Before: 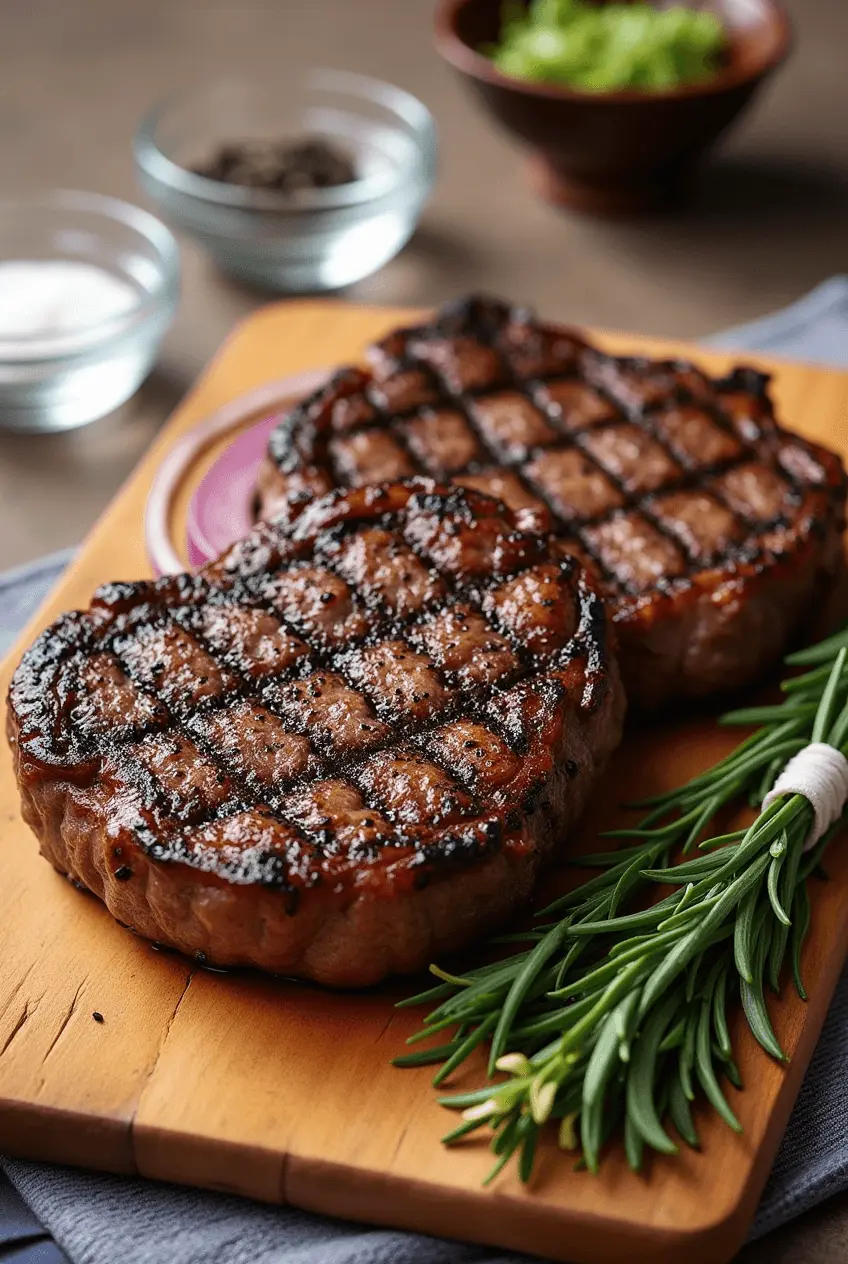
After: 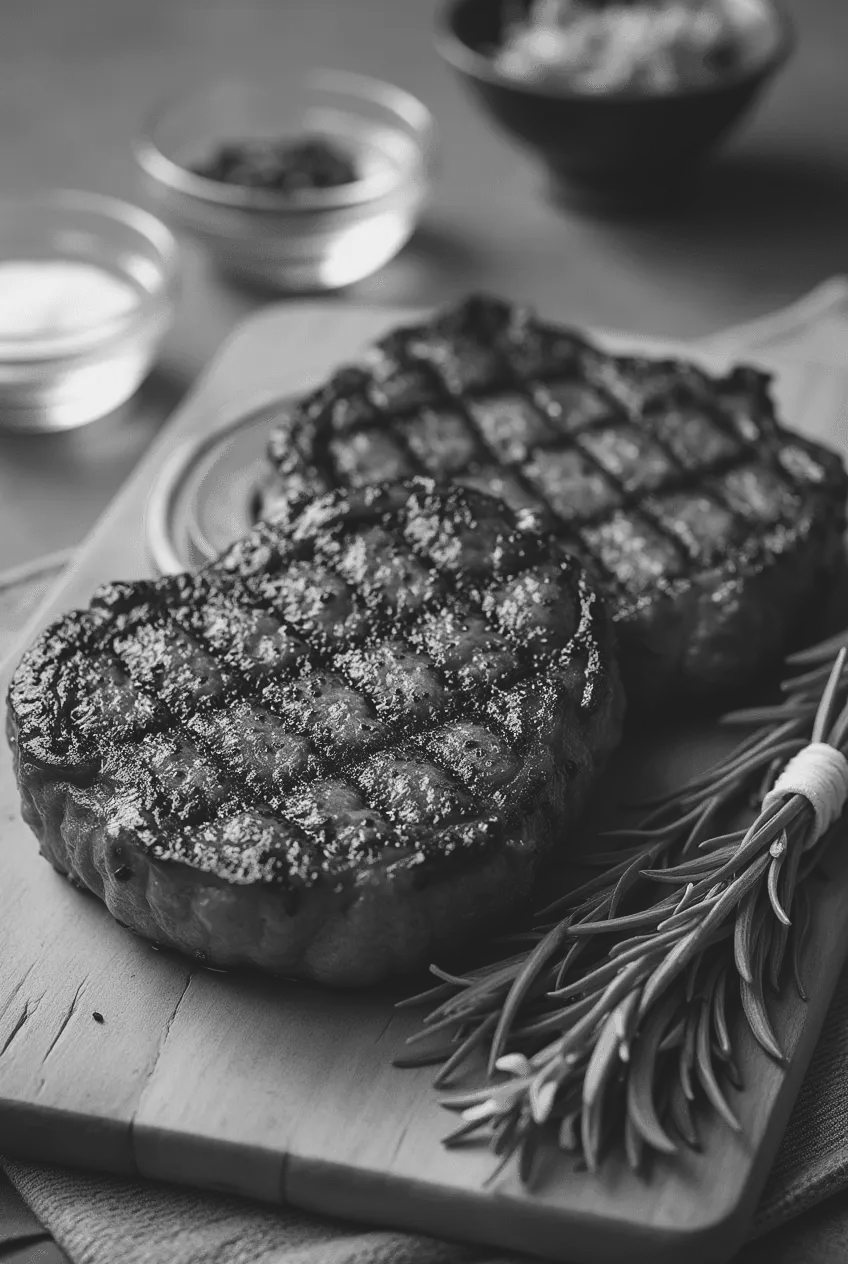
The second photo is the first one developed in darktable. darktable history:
monochrome: on, module defaults
exposure: black level correction -0.014, exposure -0.193 EV, compensate highlight preservation false
